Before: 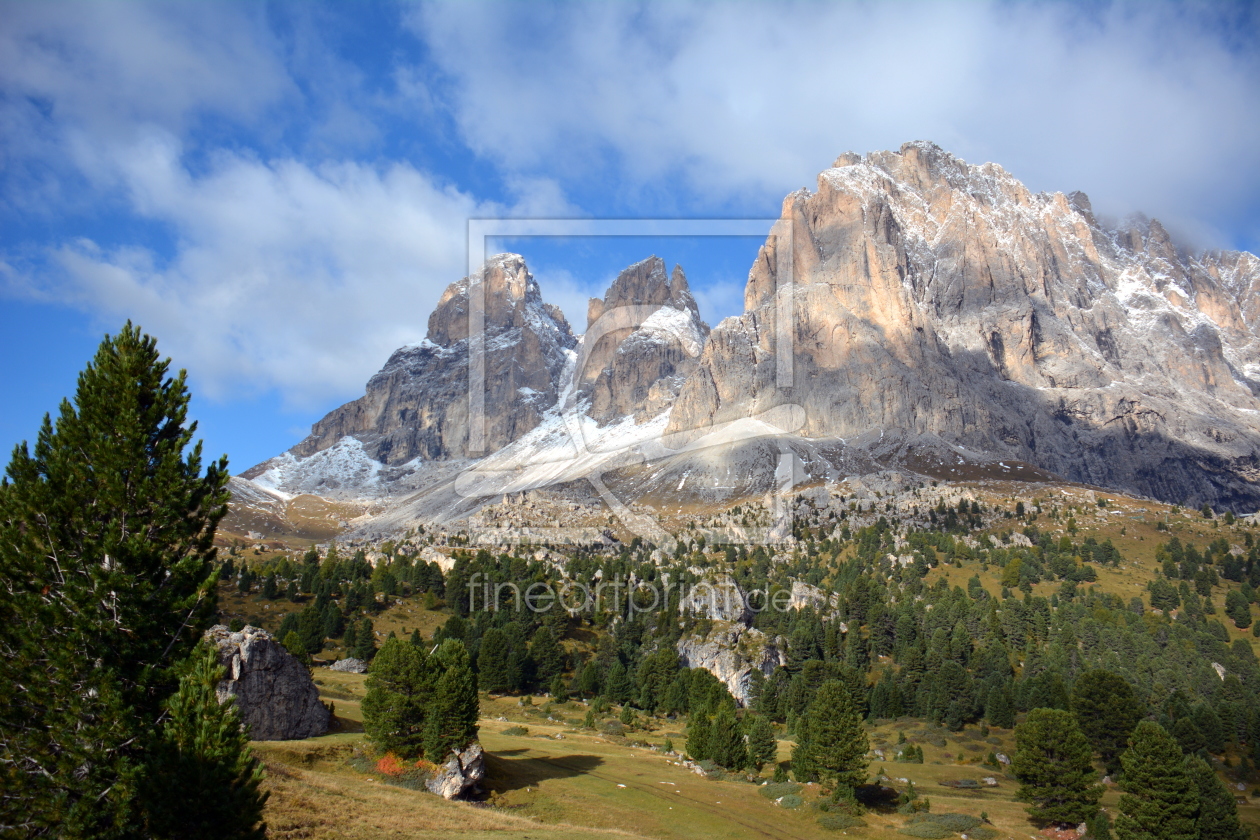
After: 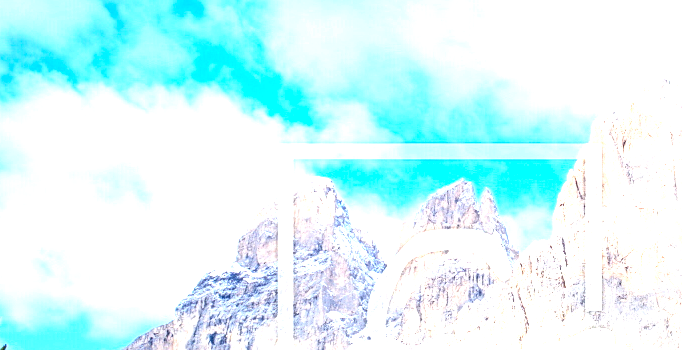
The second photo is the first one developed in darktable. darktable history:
crop: left 15.187%, top 9.157%, right 30.684%, bottom 49.13%
contrast brightness saturation: contrast 0.177, saturation 0.307
local contrast: detail 130%
exposure: black level correction 0, exposure 1.696 EV, compensate exposure bias true, compensate highlight preservation false
sharpen: on, module defaults
tone equalizer: -8 EV -0.389 EV, -7 EV -0.355 EV, -6 EV -0.335 EV, -5 EV -0.187 EV, -3 EV 0.213 EV, -2 EV 0.357 EV, -1 EV 0.38 EV, +0 EV 0.41 EV, edges refinement/feathering 500, mask exposure compensation -1.57 EV, preserve details no
